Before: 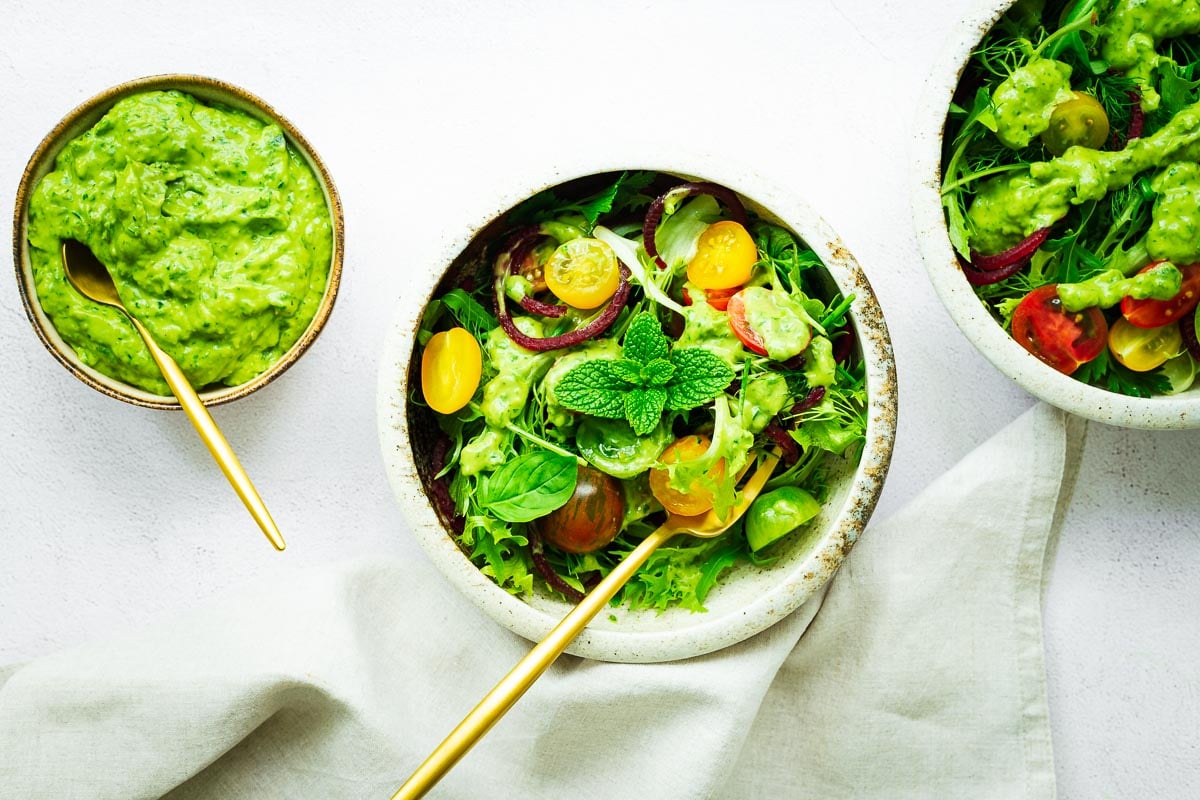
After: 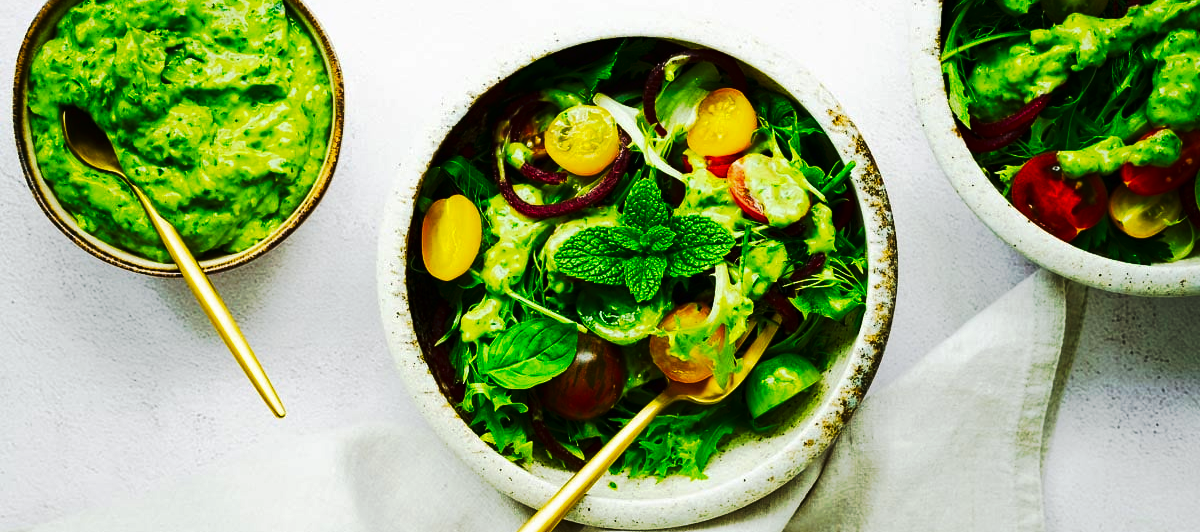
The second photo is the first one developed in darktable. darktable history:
contrast brightness saturation: brightness -0.2, saturation 0.08
crop: top 16.727%, bottom 16.727%
tone curve: curves: ch0 [(0, 0) (0.003, 0.006) (0.011, 0.011) (0.025, 0.02) (0.044, 0.032) (0.069, 0.035) (0.1, 0.046) (0.136, 0.063) (0.177, 0.089) (0.224, 0.12) (0.277, 0.16) (0.335, 0.206) (0.399, 0.268) (0.468, 0.359) (0.543, 0.466) (0.623, 0.582) (0.709, 0.722) (0.801, 0.808) (0.898, 0.886) (1, 1)], preserve colors none
